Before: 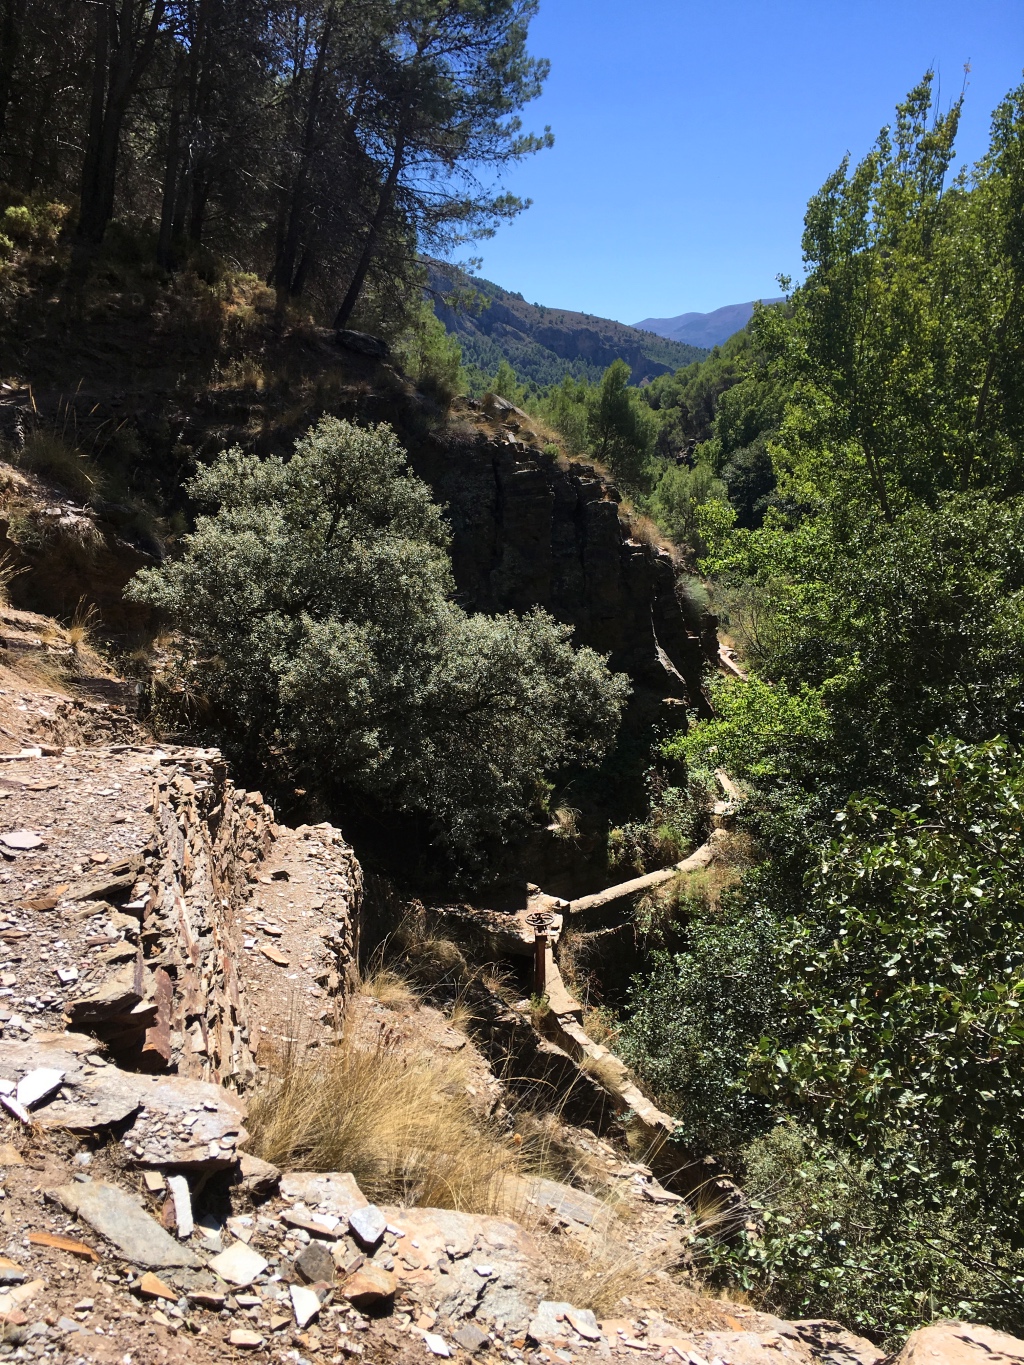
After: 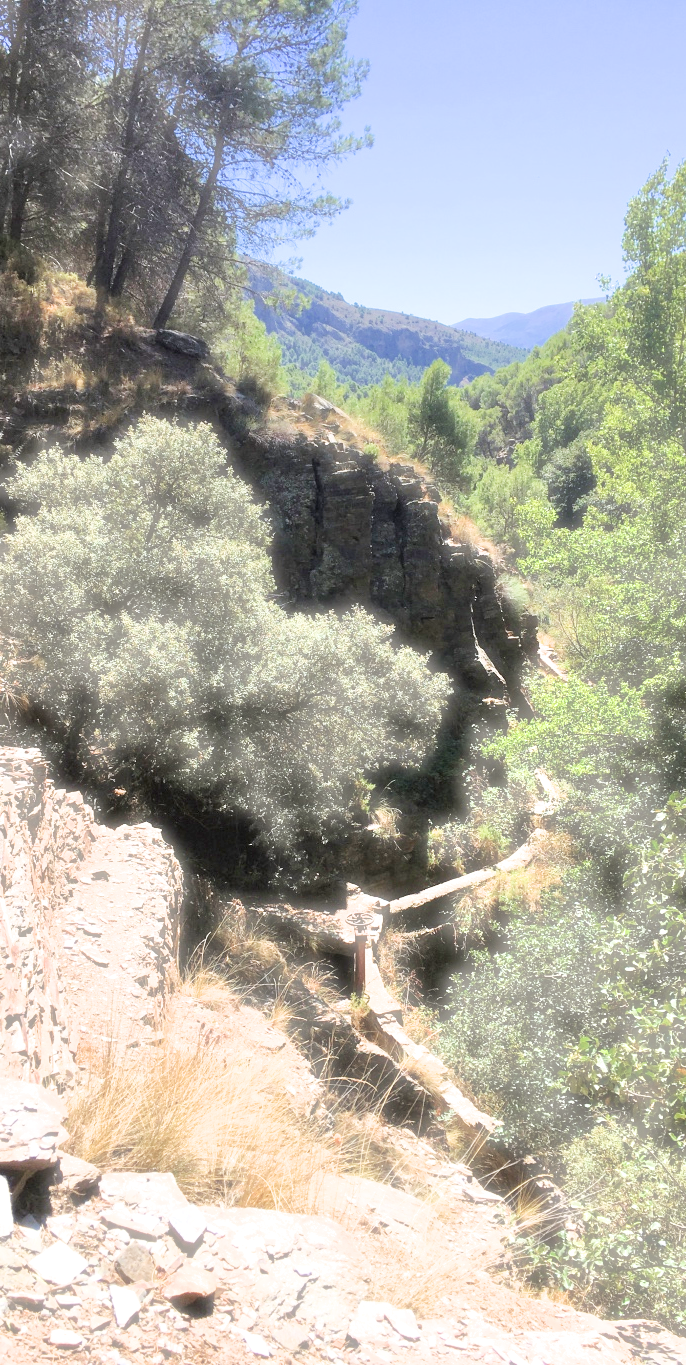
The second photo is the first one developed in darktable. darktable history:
crop and rotate: left 17.656%, right 15.29%
haze removal: strength -0.1, compatibility mode true, adaptive false
filmic rgb: black relative exposure -7.65 EV, white relative exposure 4.56 EV, threshold 3.01 EV, hardness 3.61, enable highlight reconstruction true
exposure: exposure 2.975 EV, compensate highlight preservation false
tone equalizer: -8 EV -0.001 EV, -7 EV 0.005 EV, -6 EV -0.027 EV, -5 EV 0.012 EV, -4 EV -0.009 EV, -3 EV 0.026 EV, -2 EV -0.077 EV, -1 EV -0.314 EV, +0 EV -0.585 EV, edges refinement/feathering 500, mask exposure compensation -1.25 EV, preserve details no
